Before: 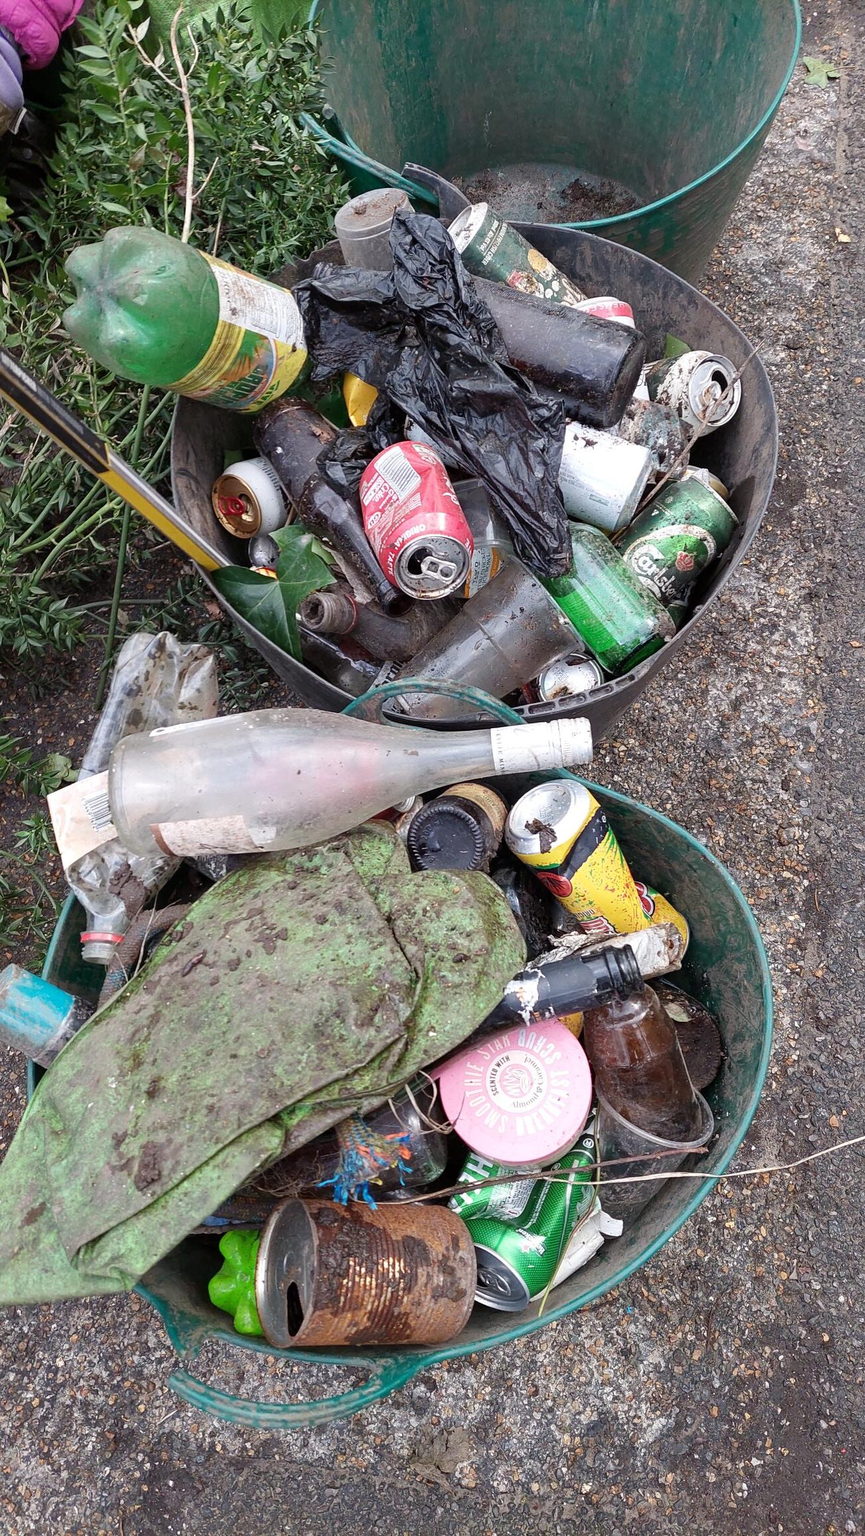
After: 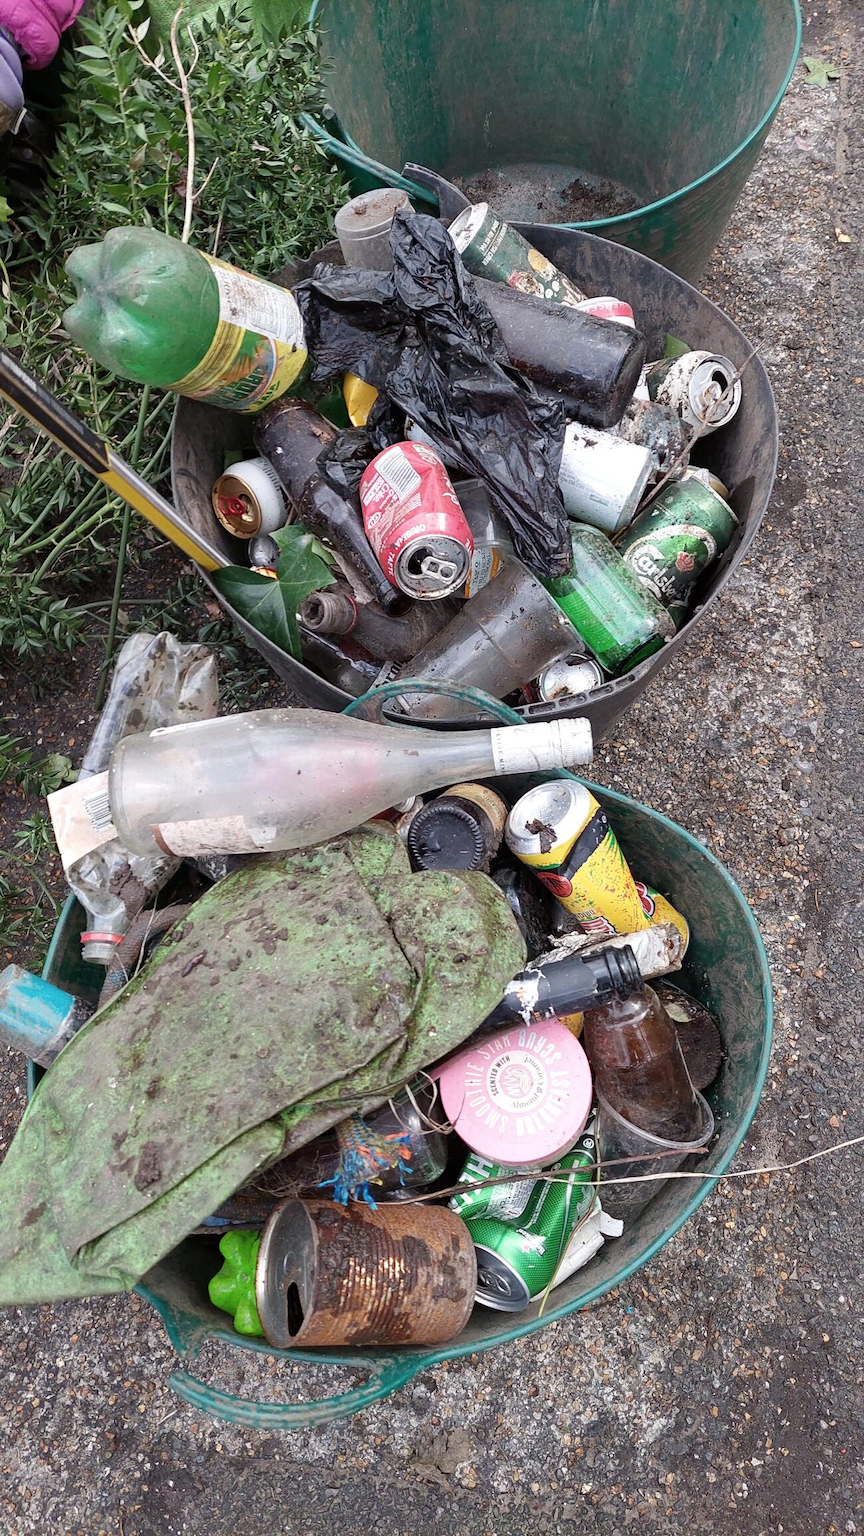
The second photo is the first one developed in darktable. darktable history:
contrast brightness saturation: contrast 0.012, saturation -0.059
